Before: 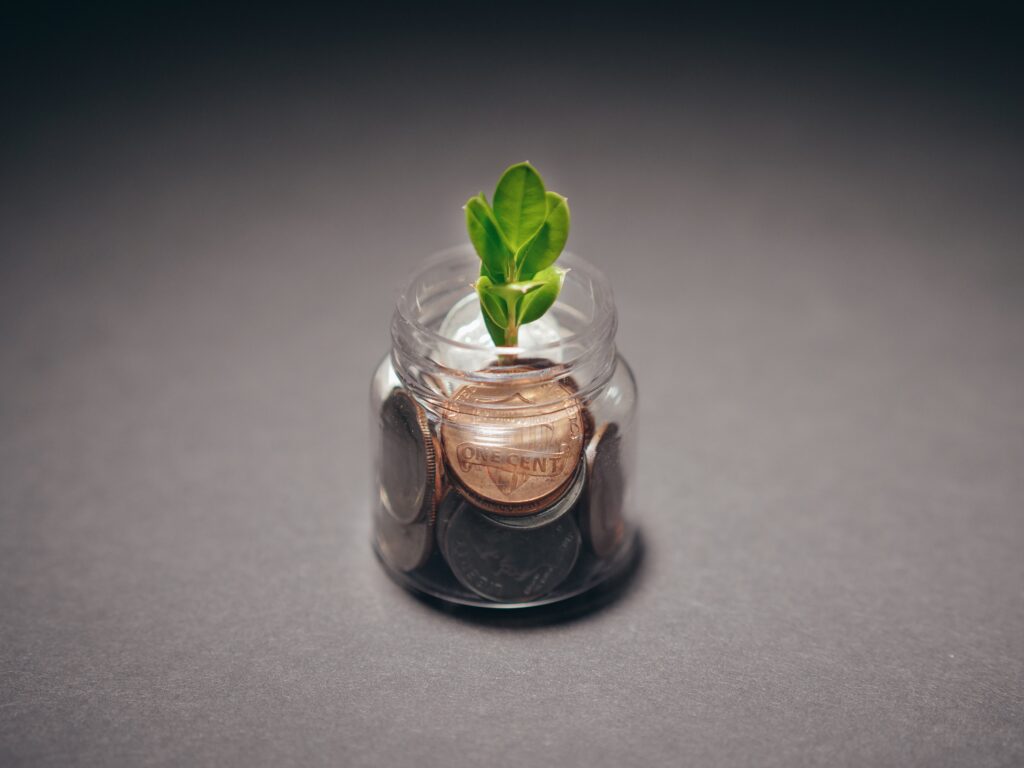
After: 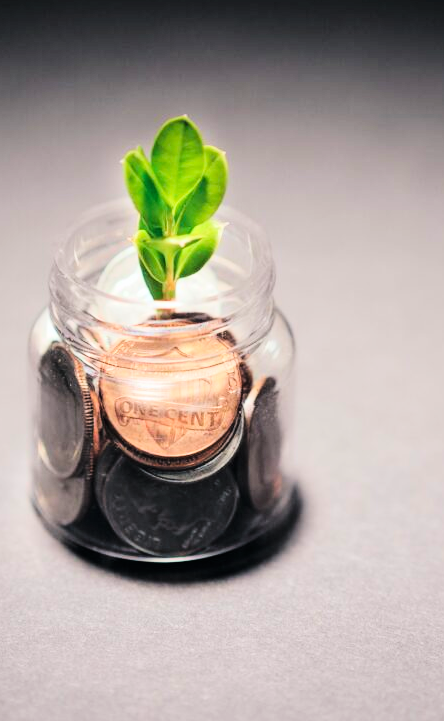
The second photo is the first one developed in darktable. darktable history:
crop: left 33.452%, top 6.025%, right 23.155%
tone curve: curves: ch0 [(0, 0) (0.004, 0) (0.133, 0.071) (0.325, 0.456) (0.832, 0.957) (1, 1)], color space Lab, linked channels, preserve colors none
